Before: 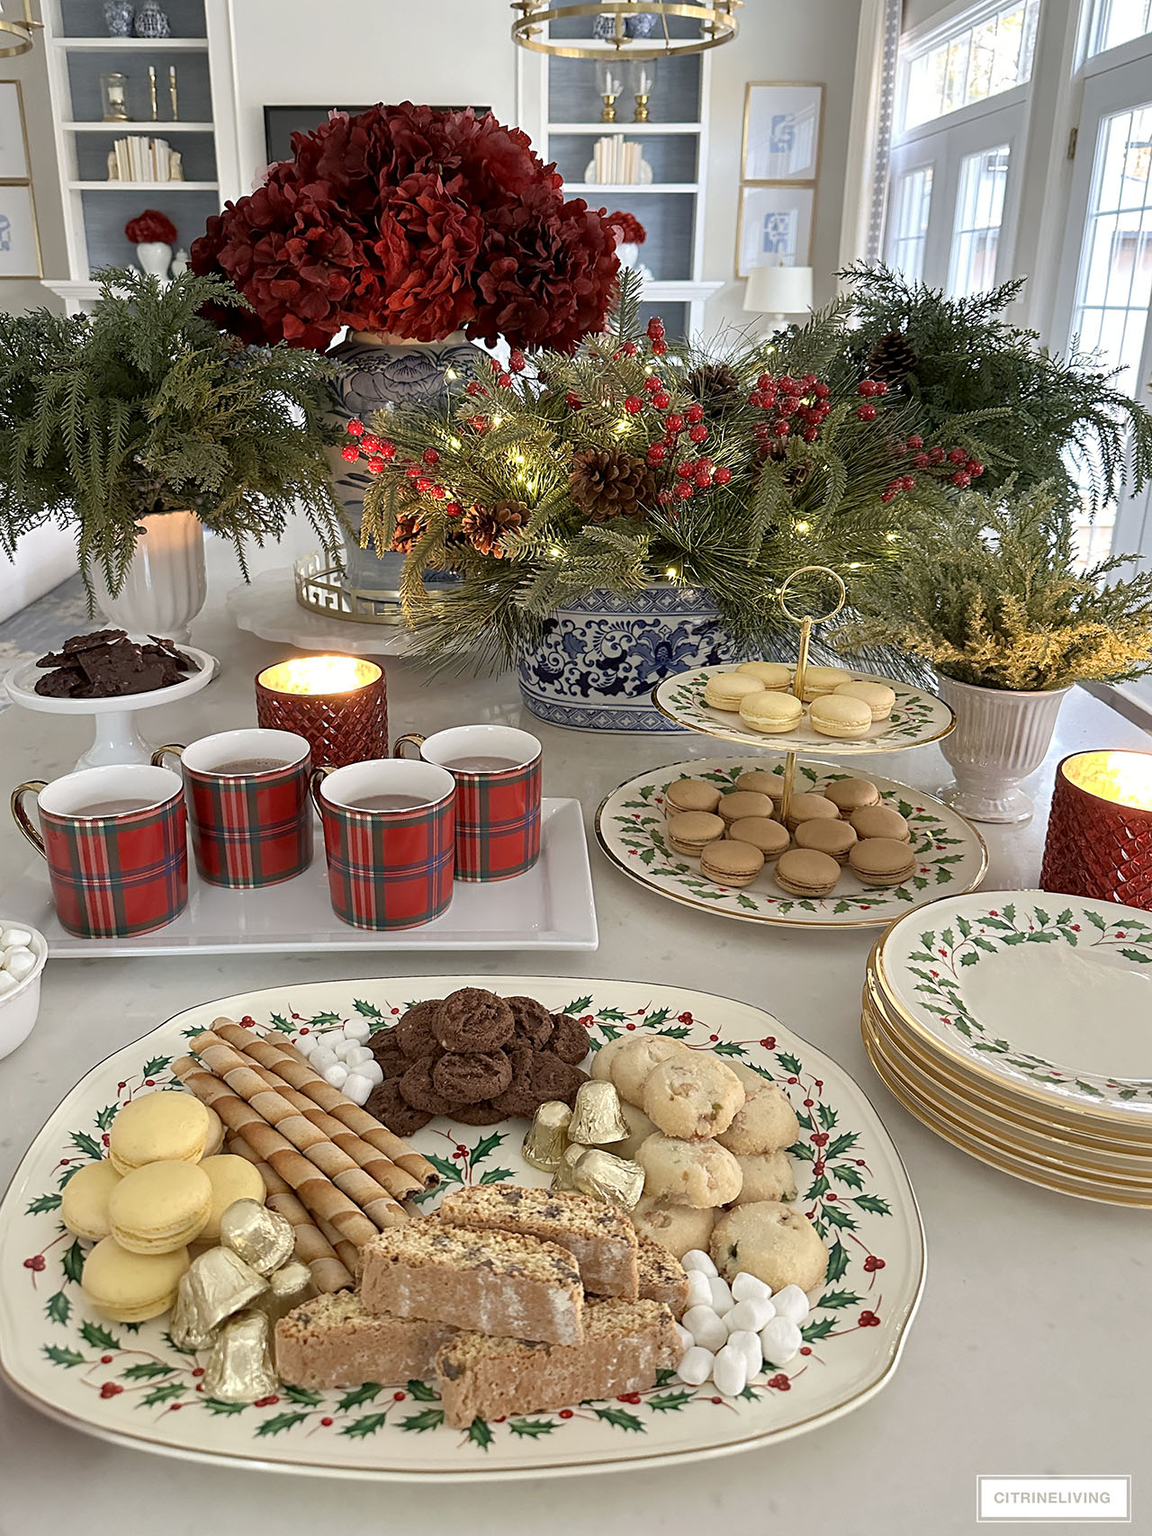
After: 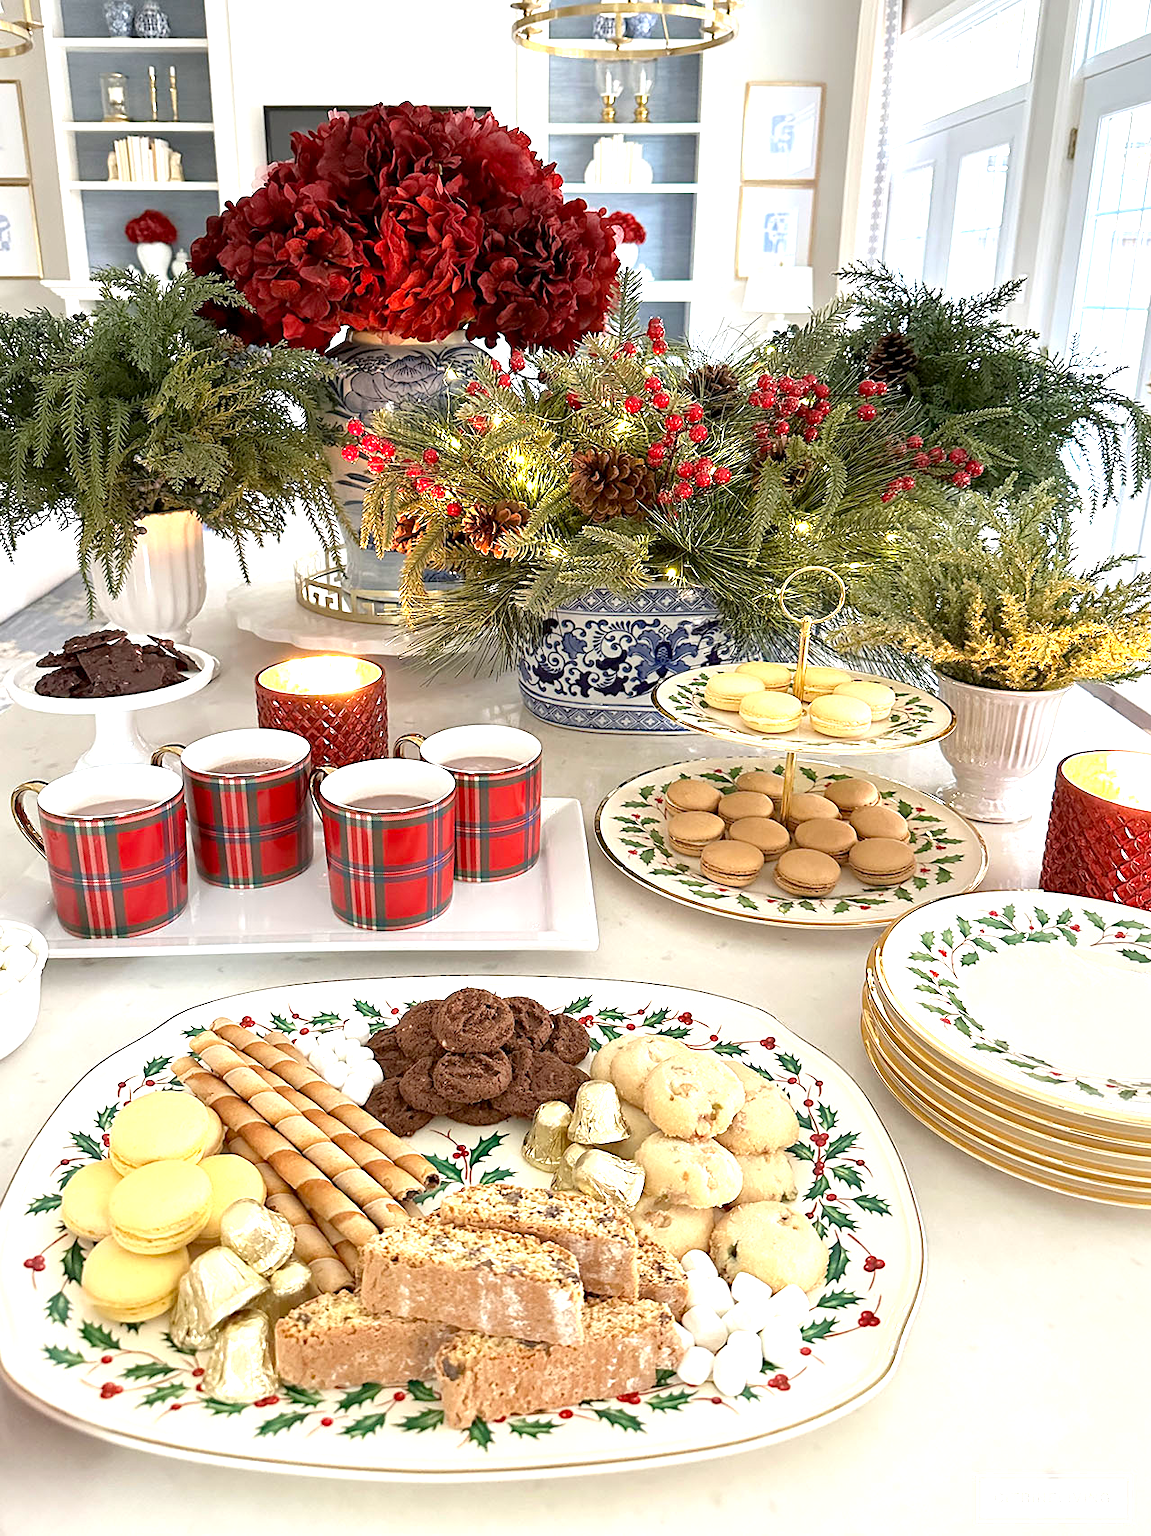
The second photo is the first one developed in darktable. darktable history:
exposure: black level correction 0.001, exposure 1.127 EV, compensate highlight preservation false
